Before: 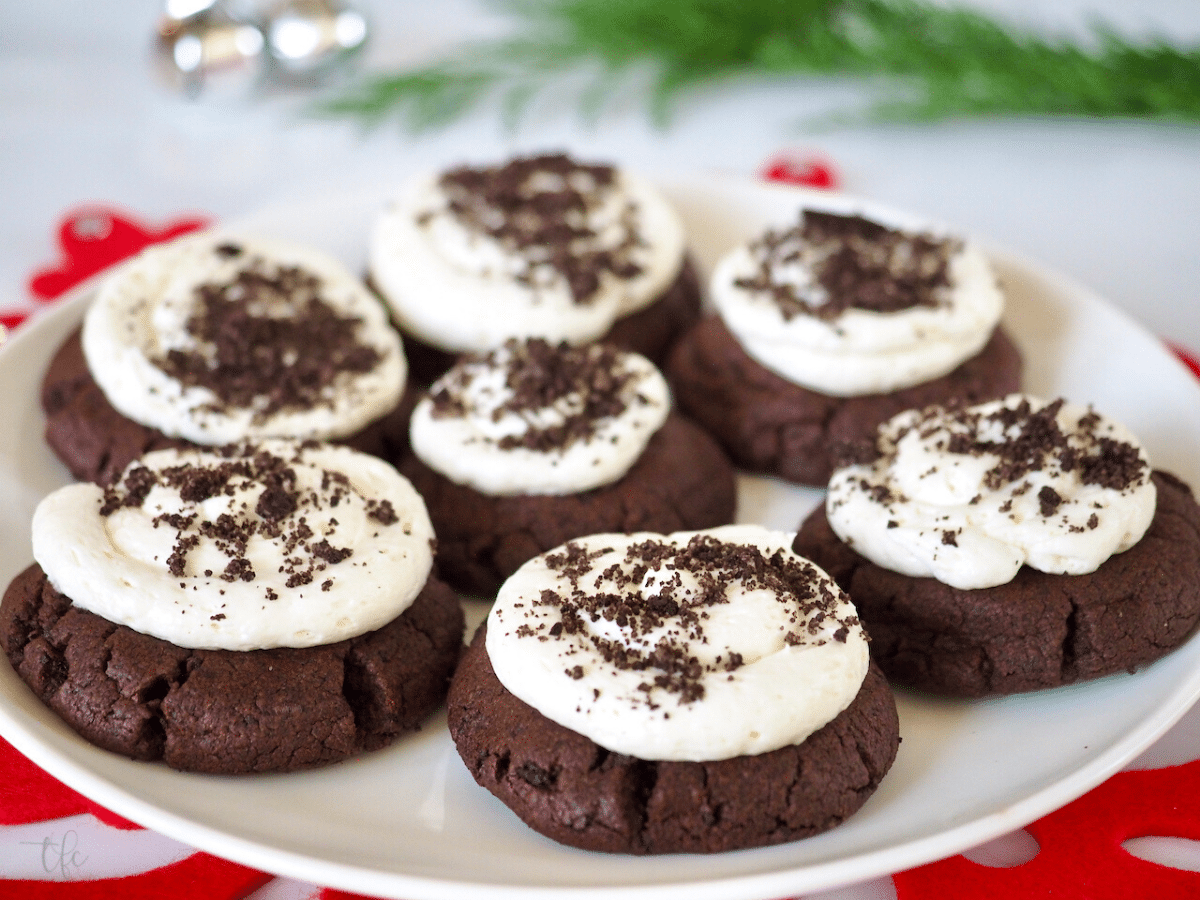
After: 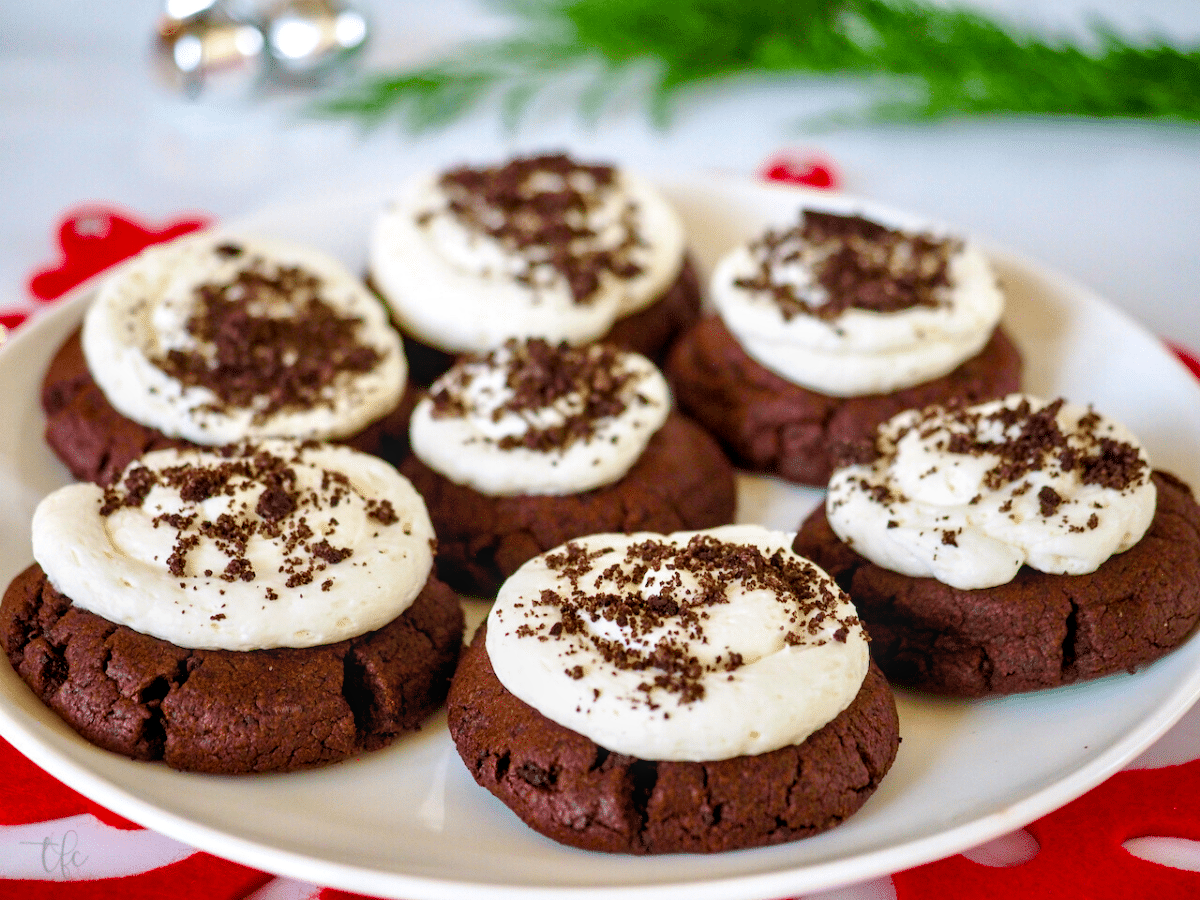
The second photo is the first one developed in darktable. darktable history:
local contrast: on, module defaults
color balance rgb: global offset › luminance -0.499%, perceptual saturation grading › global saturation 20%, perceptual saturation grading › highlights -24.816%, perceptual saturation grading › shadows 25.867%, global vibrance 50.728%
